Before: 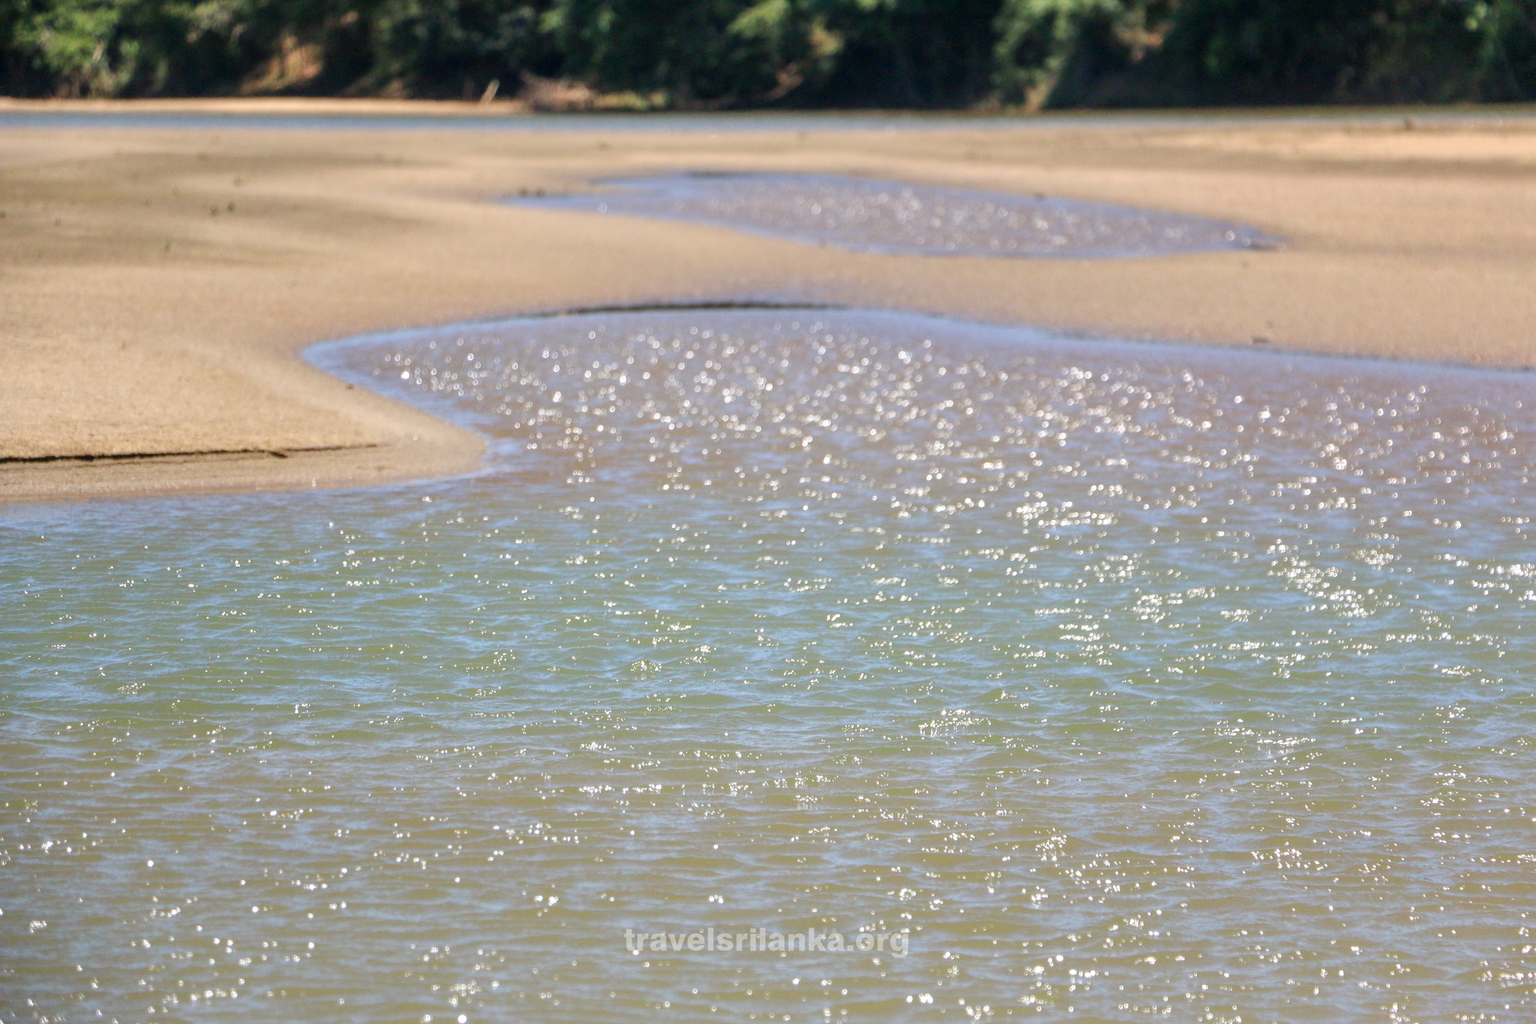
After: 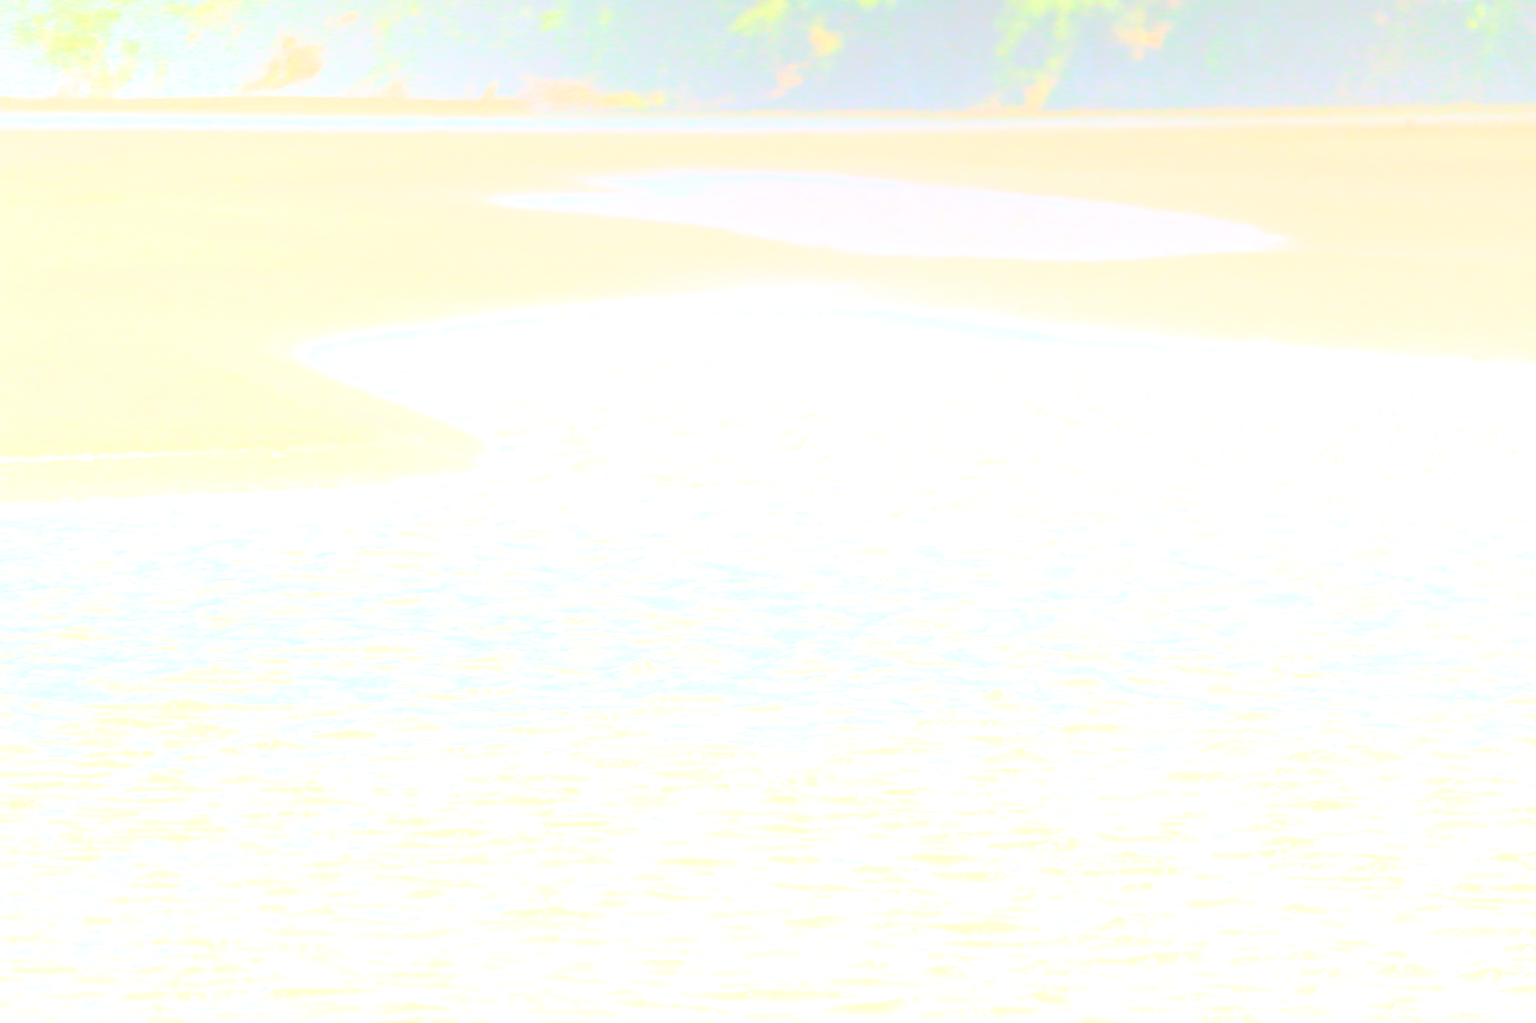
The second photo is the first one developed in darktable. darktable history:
local contrast: detail 144%
bloom: size 70%, threshold 25%, strength 70%
velvia: strength 10%
exposure: exposure 0.2 EV, compensate highlight preservation false
